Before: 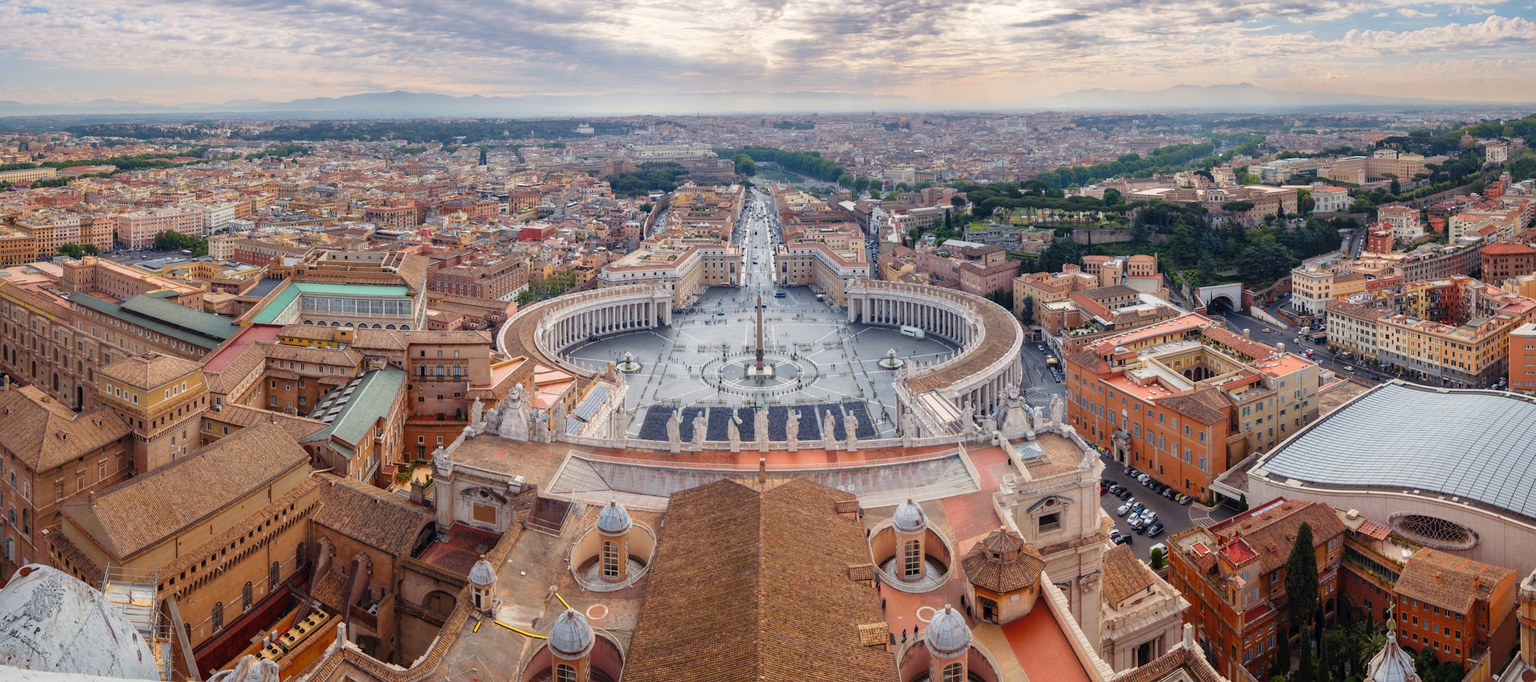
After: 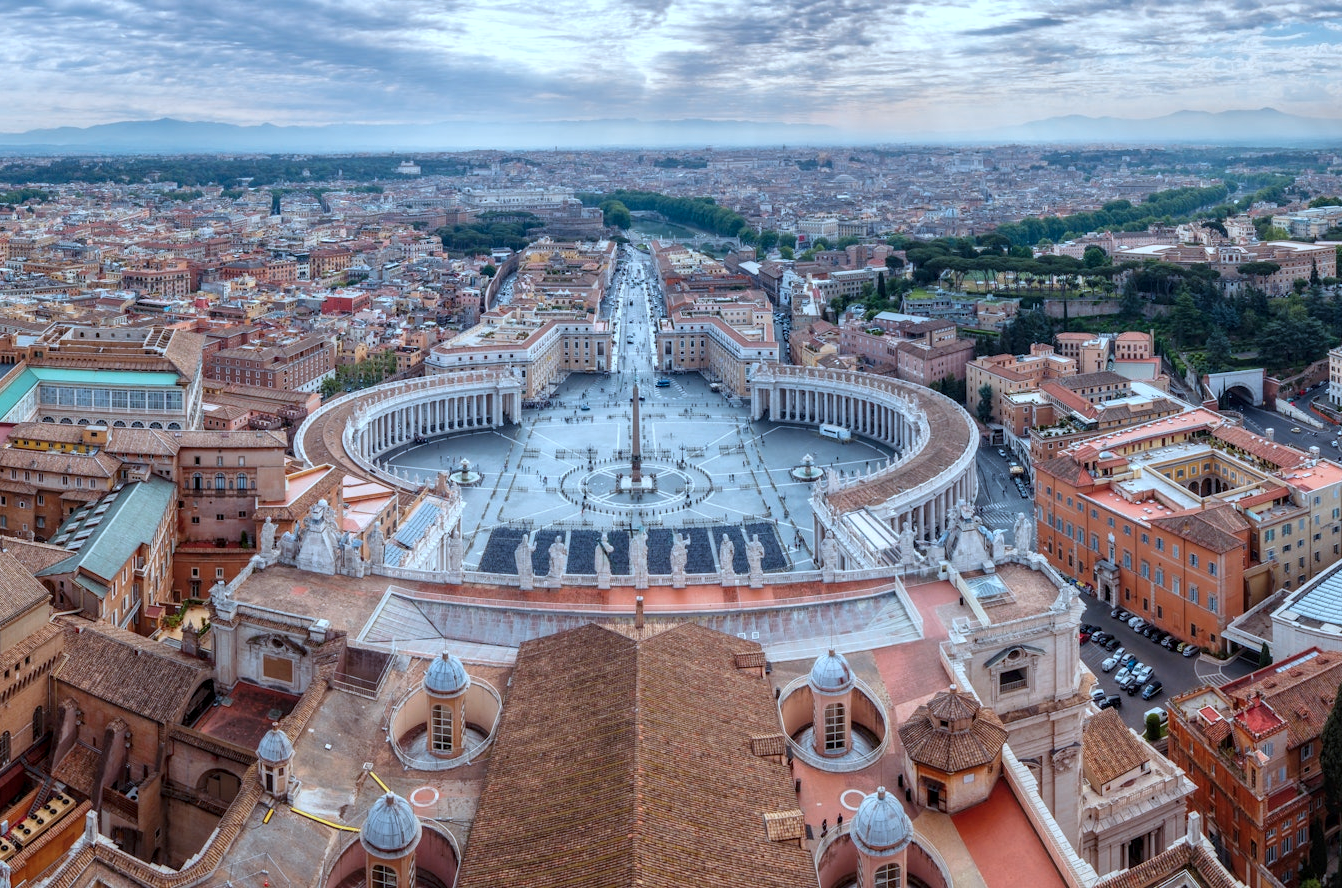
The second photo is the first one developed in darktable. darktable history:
local contrast: on, module defaults
crop and rotate: left 17.694%, right 15.183%
color correction: highlights a* -8.85, highlights b* -23.05
